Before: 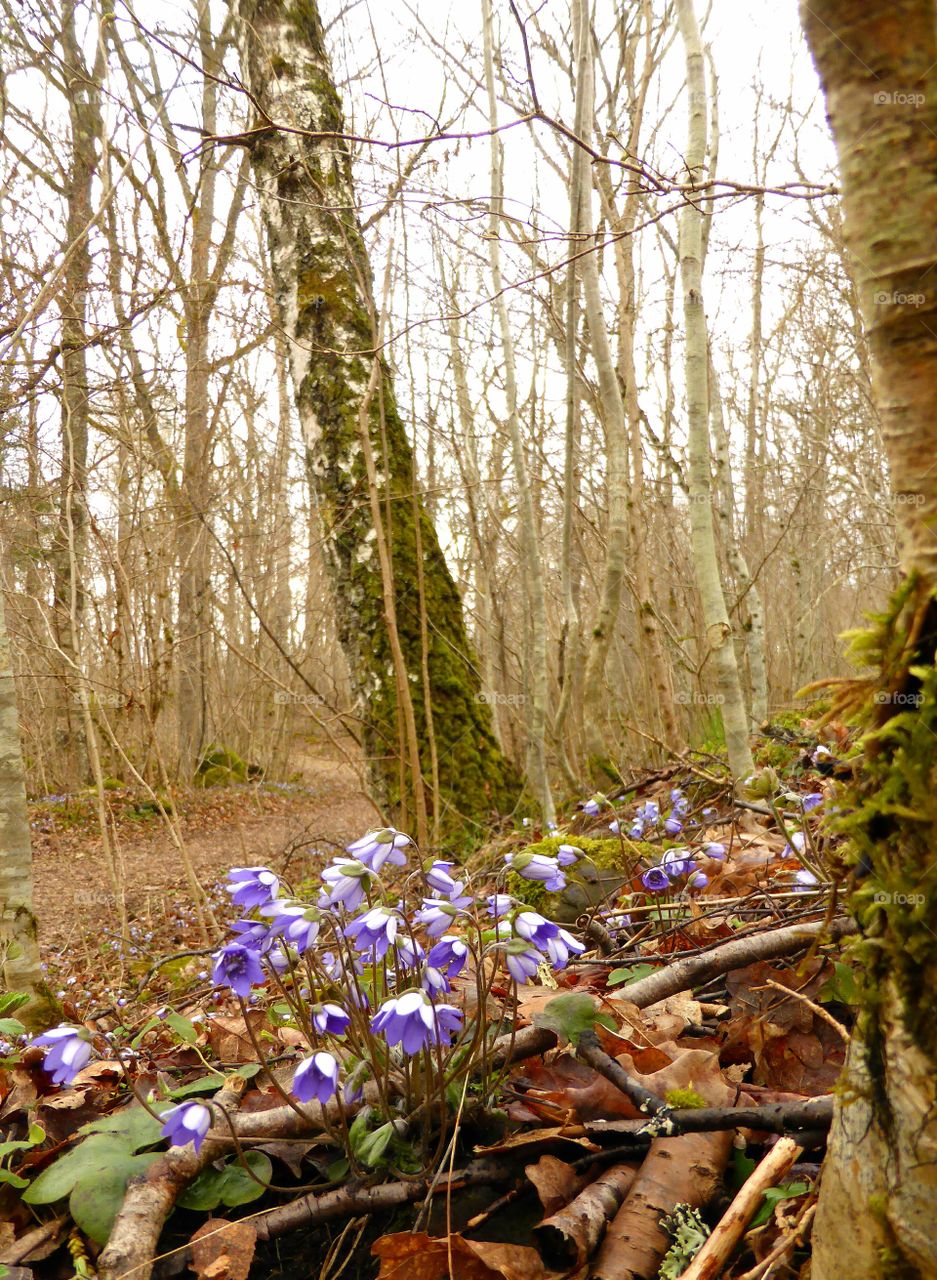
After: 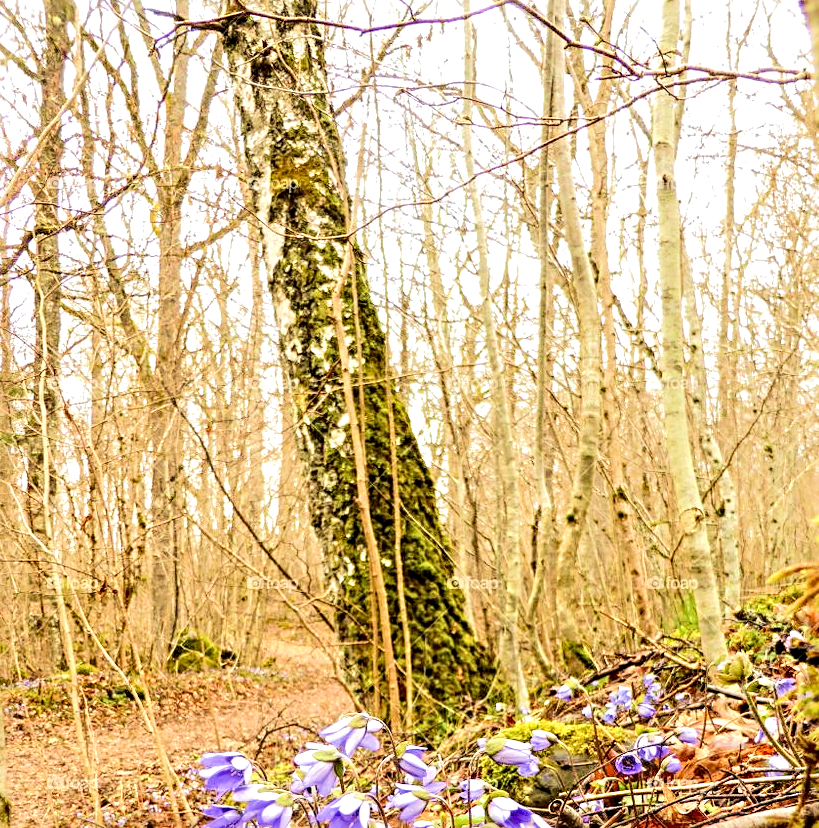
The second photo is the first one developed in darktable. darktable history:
crop: left 2.954%, top 8.997%, right 9.624%, bottom 26.259%
velvia: on, module defaults
local contrast: highlights 60%, shadows 61%, detail 160%
tone equalizer: -7 EV 0.158 EV, -6 EV 0.606 EV, -5 EV 1.13 EV, -4 EV 1.32 EV, -3 EV 1.16 EV, -2 EV 0.6 EV, -1 EV 0.156 EV, edges refinement/feathering 500, mask exposure compensation -1.57 EV, preserve details no
sharpen: radius 4.845
